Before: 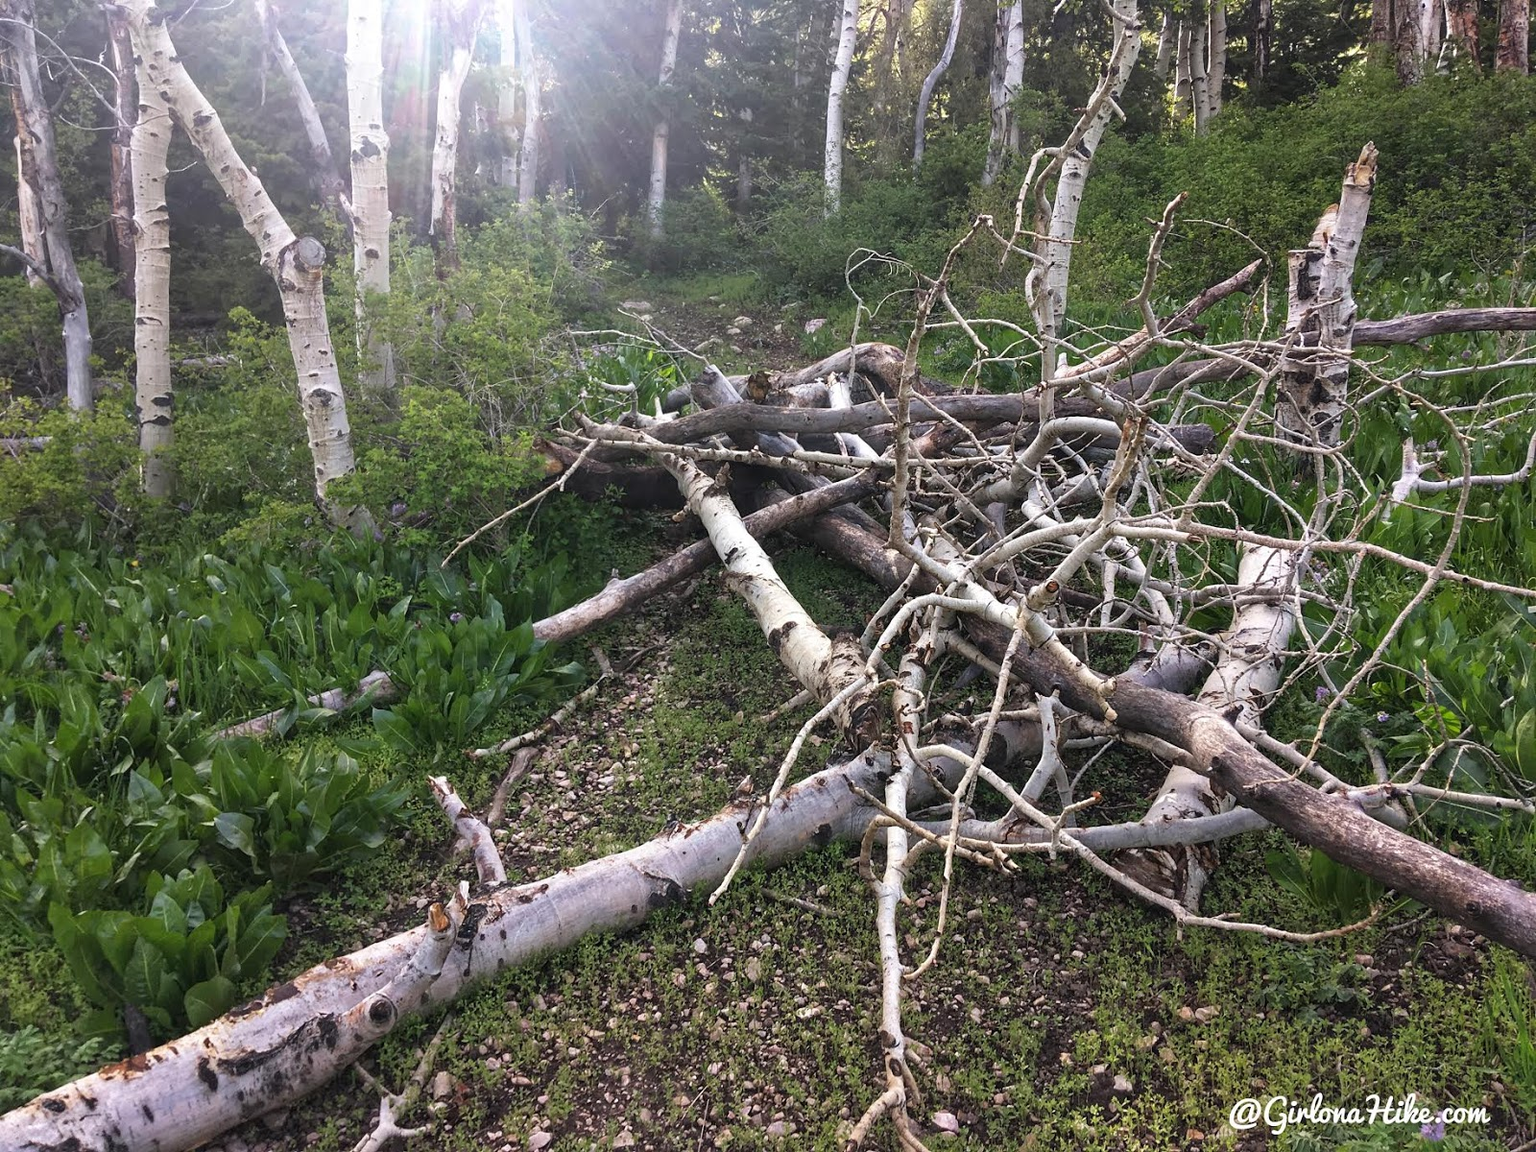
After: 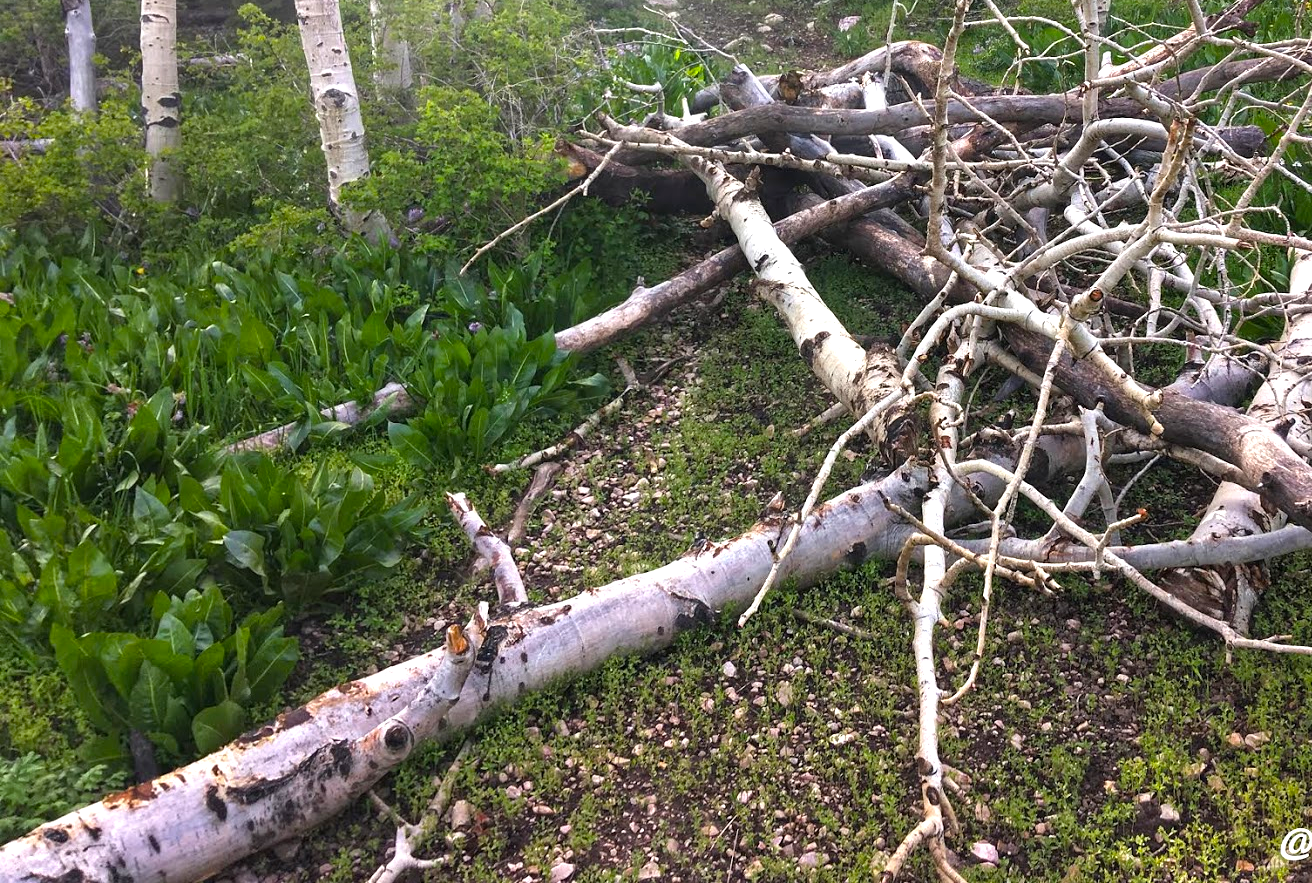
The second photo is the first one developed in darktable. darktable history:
color balance rgb: perceptual saturation grading › global saturation 30.158%, perceptual brilliance grading › global brilliance 18.505%
crop: top 26.39%, right 17.985%
exposure: exposure -0.178 EV, compensate highlight preservation false
